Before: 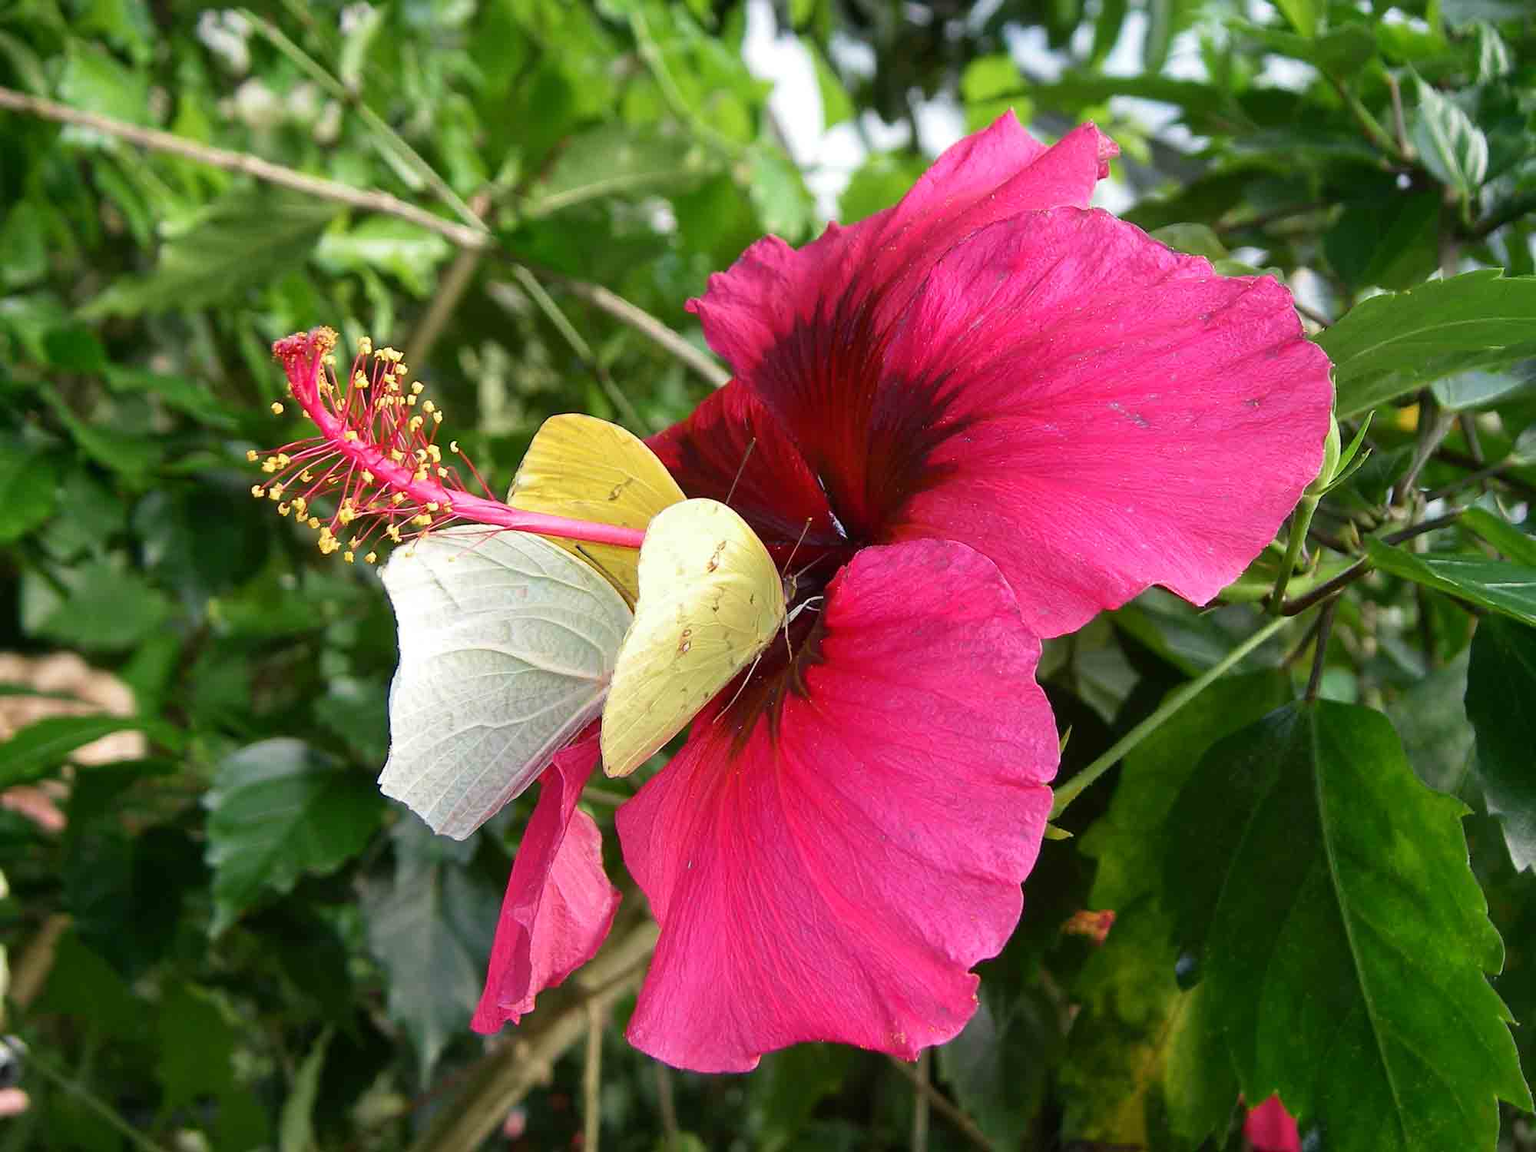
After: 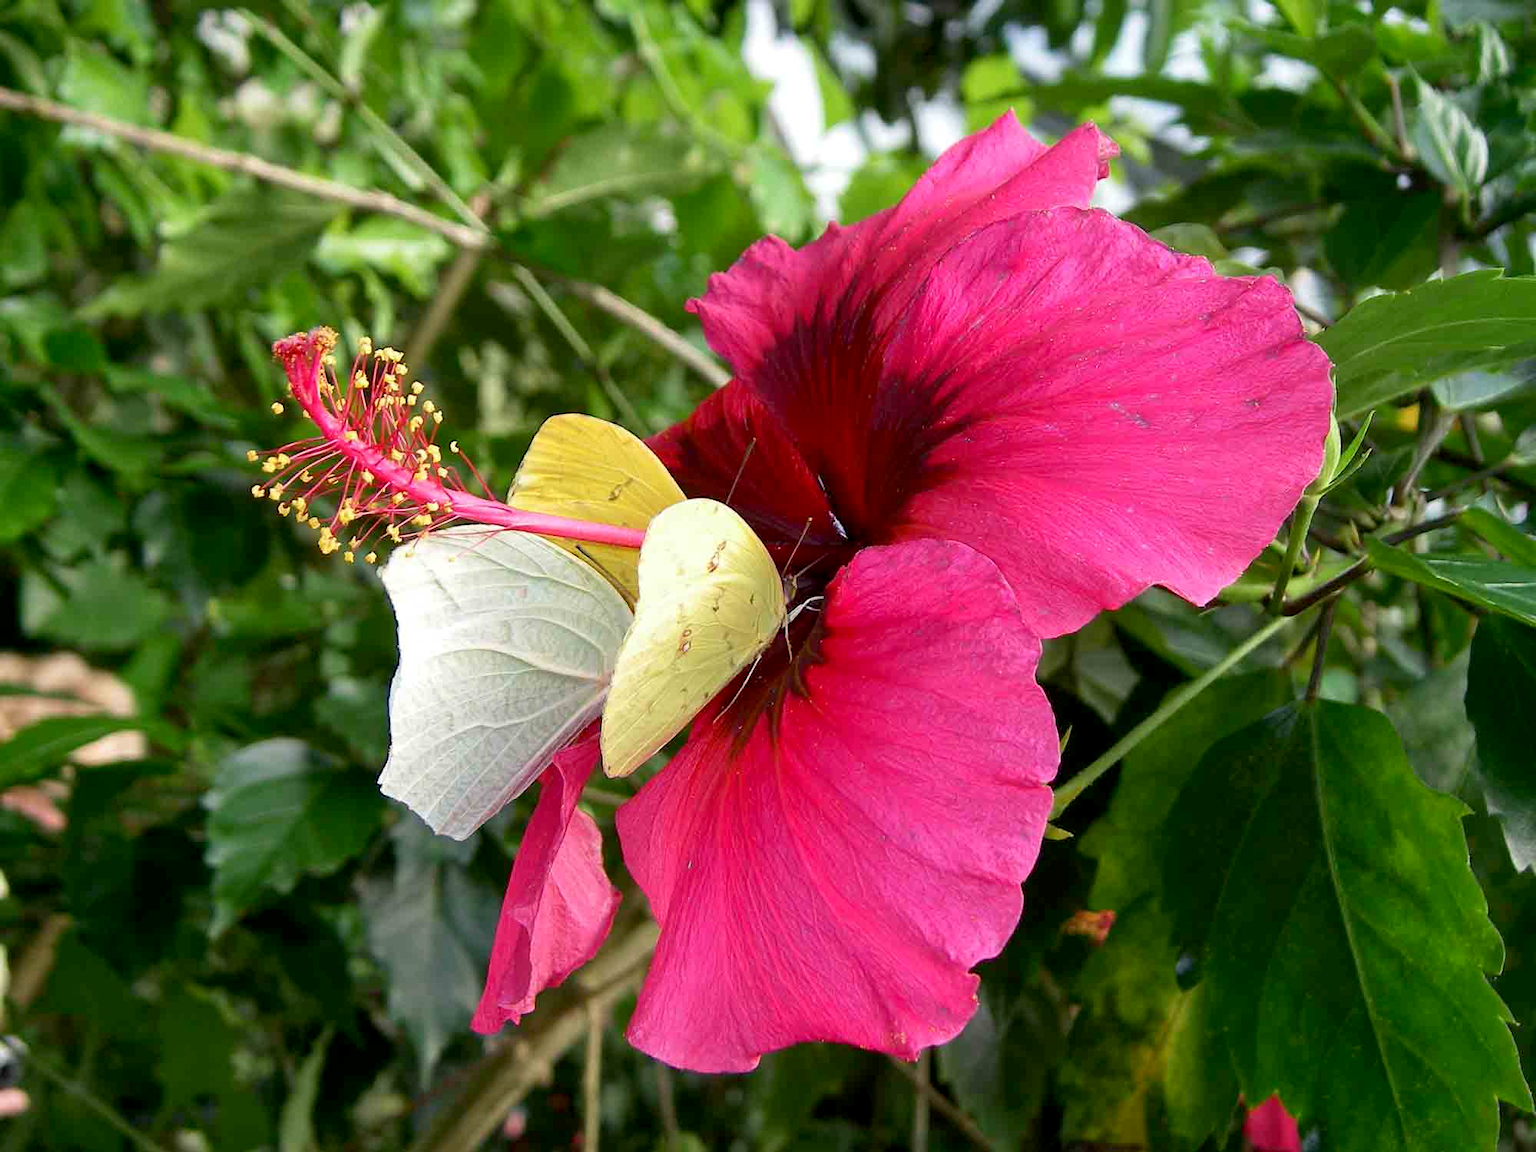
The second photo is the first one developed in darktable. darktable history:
exposure: black level correction 0.005, exposure 0.016 EV, compensate highlight preservation false
